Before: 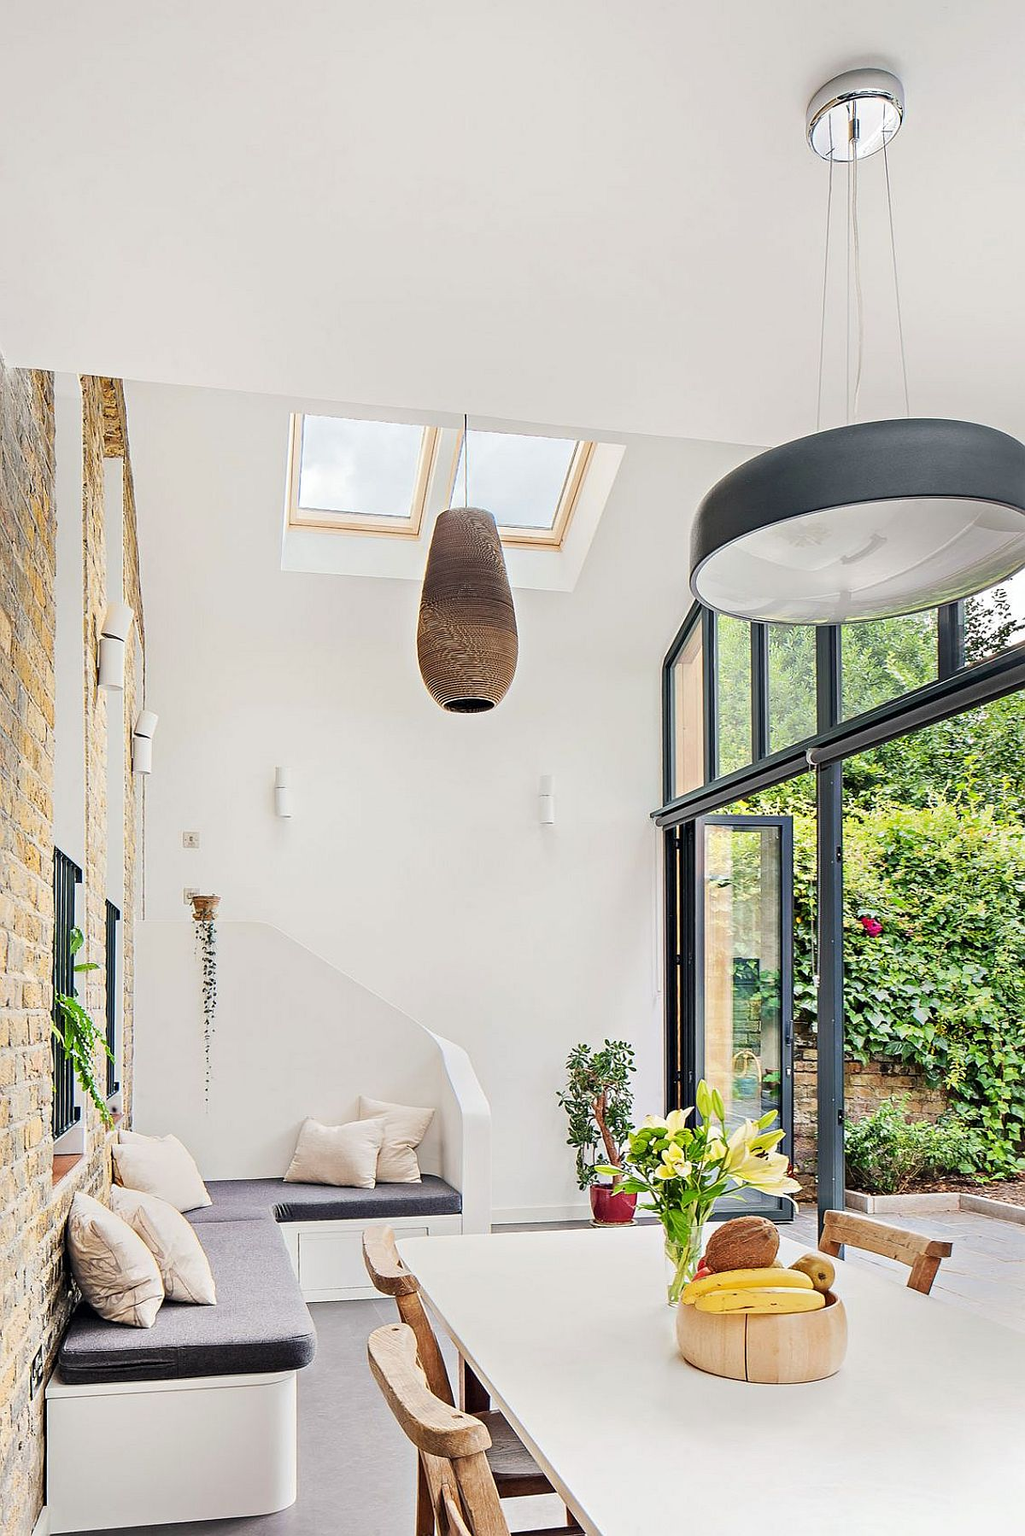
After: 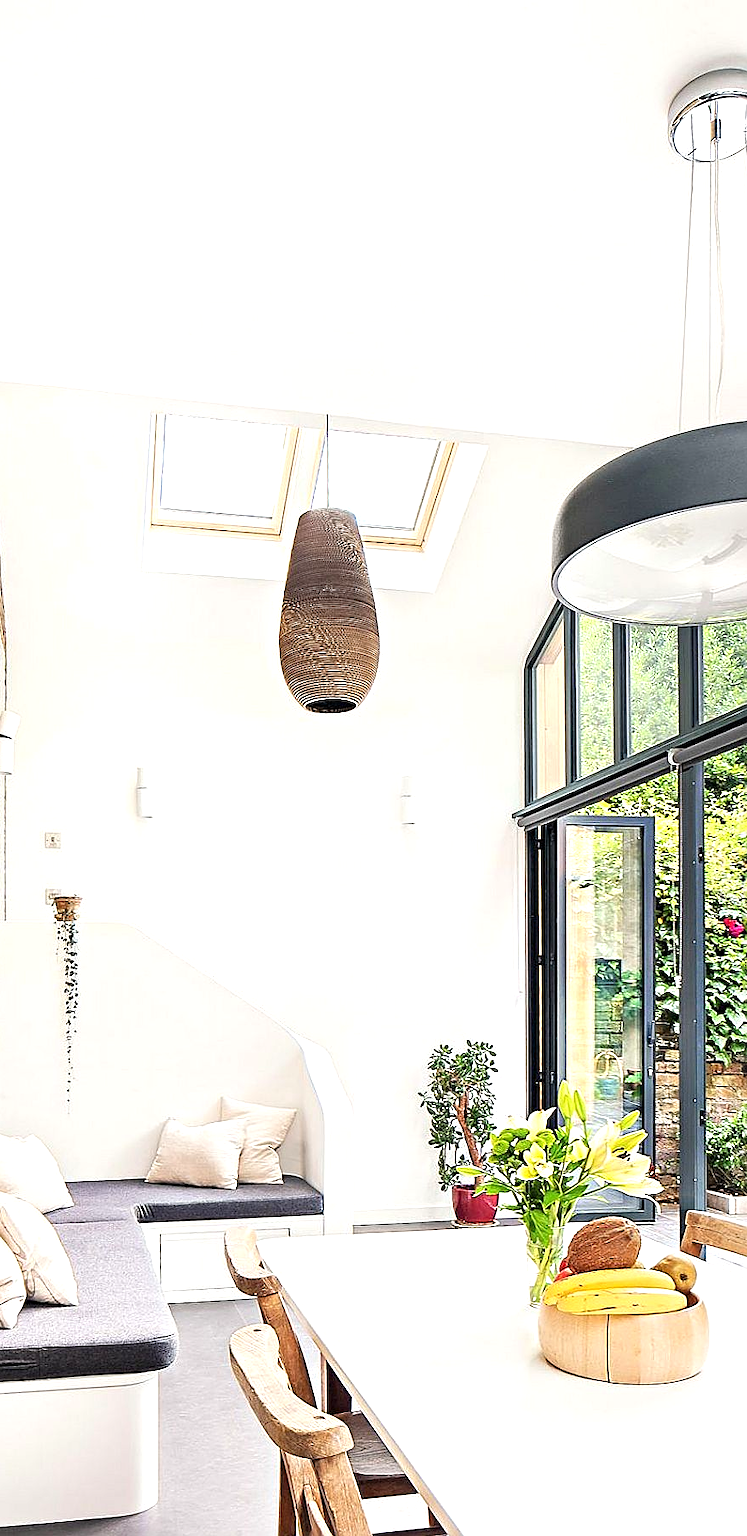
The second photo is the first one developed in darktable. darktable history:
sharpen: on, module defaults
exposure: black level correction 0, exposure 0.594 EV, compensate highlight preservation false
levels: levels [0, 0.492, 0.984]
crop: left 13.515%, right 13.491%
